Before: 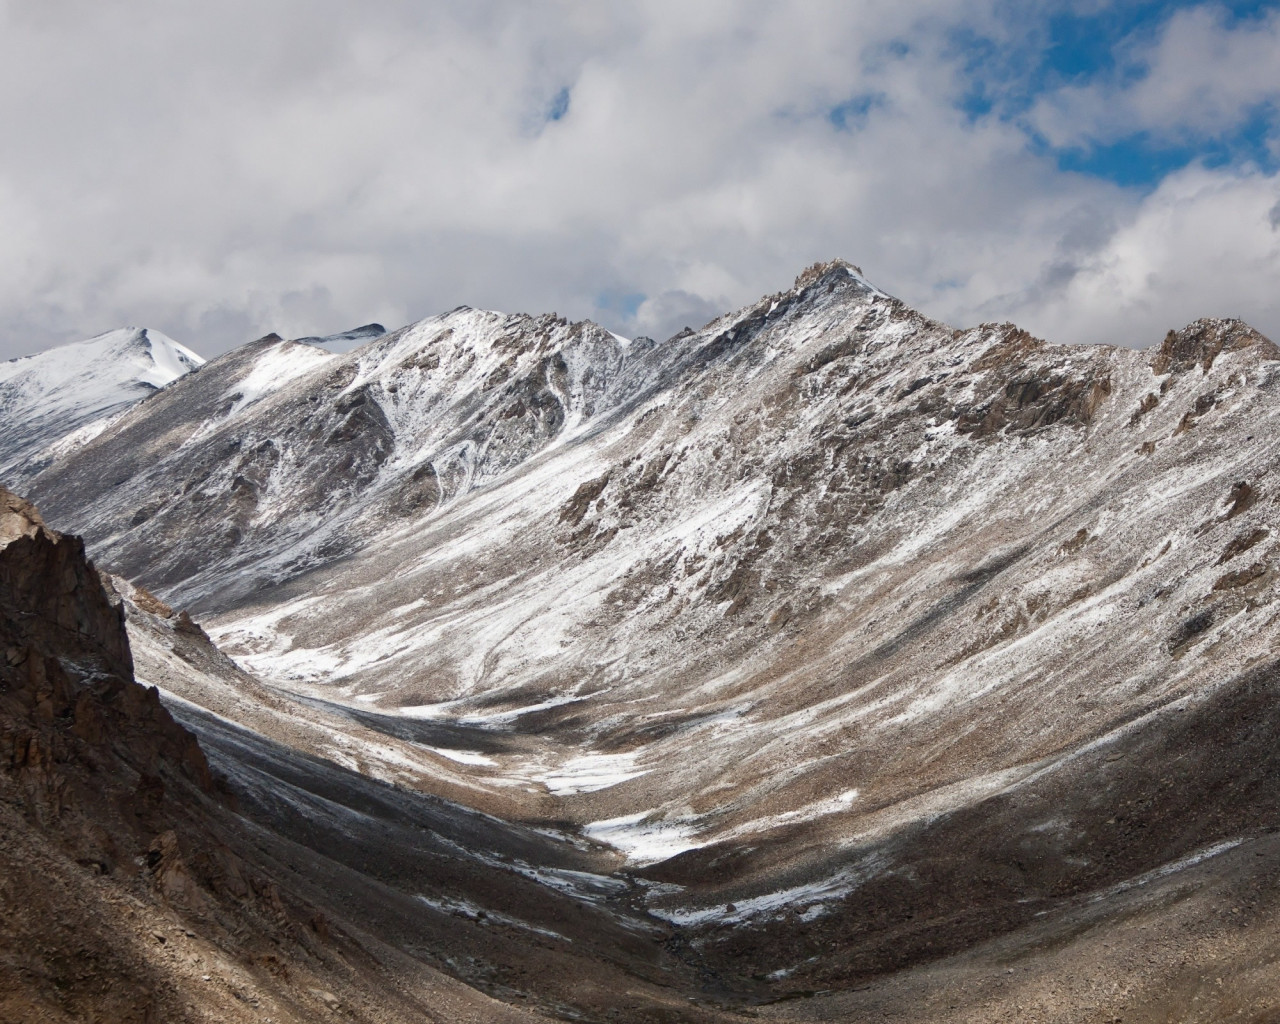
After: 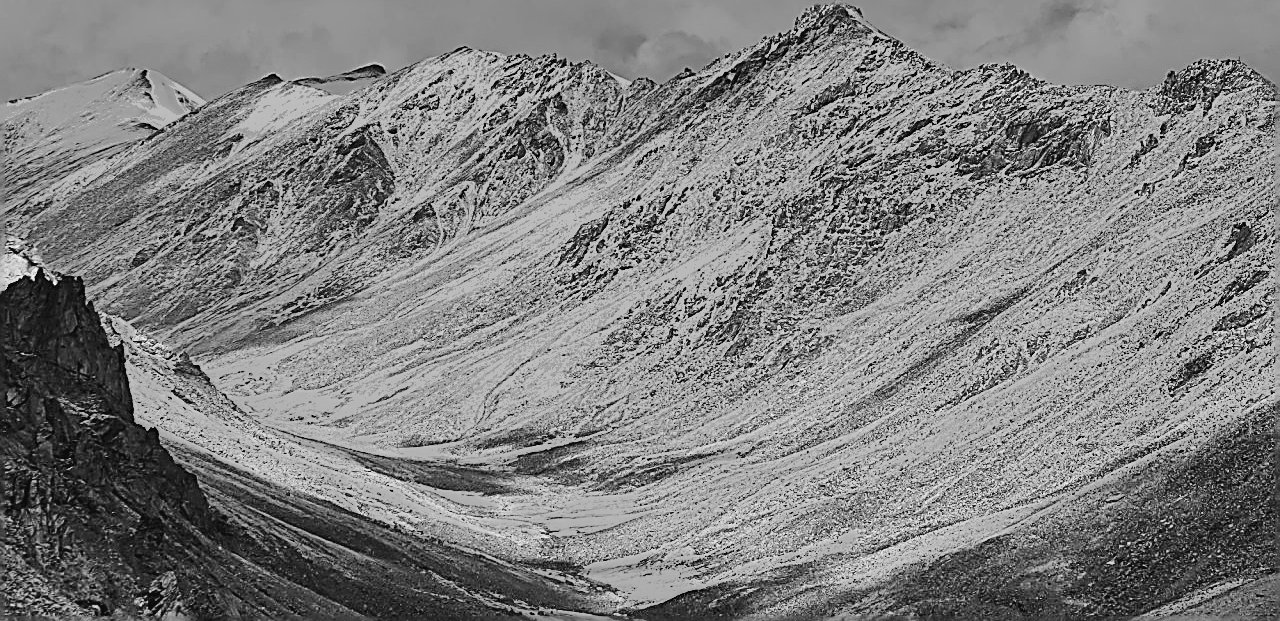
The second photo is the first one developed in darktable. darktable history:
sharpen: amount 2
crop and rotate: top 25.357%, bottom 13.942%
white balance: red 0.871, blue 1.249
exposure: exposure 0.648 EV, compensate highlight preservation false
color zones: curves: ch0 [(0.002, 0.593) (0.143, 0.417) (0.285, 0.541) (0.455, 0.289) (0.608, 0.327) (0.727, 0.283) (0.869, 0.571) (1, 0.603)]; ch1 [(0, 0) (0.143, 0) (0.286, 0) (0.429, 0) (0.571, 0) (0.714, 0) (0.857, 0)]
tone curve: curves: ch0 [(0, 0.026) (0.104, 0.1) (0.233, 0.262) (0.398, 0.507) (0.498, 0.621) (0.65, 0.757) (0.835, 0.883) (1, 0.961)]; ch1 [(0, 0) (0.346, 0.307) (0.408, 0.369) (0.453, 0.457) (0.482, 0.476) (0.502, 0.498) (0.521, 0.503) (0.553, 0.554) (0.638, 0.646) (0.693, 0.727) (1, 1)]; ch2 [(0, 0) (0.366, 0.337) (0.434, 0.46) (0.485, 0.494) (0.5, 0.494) (0.511, 0.508) (0.537, 0.55) (0.579, 0.599) (0.663, 0.67) (1, 1)], color space Lab, independent channels, preserve colors none
contrast brightness saturation: contrast 0.08, saturation 0.2
shadows and highlights: low approximation 0.01, soften with gaussian
